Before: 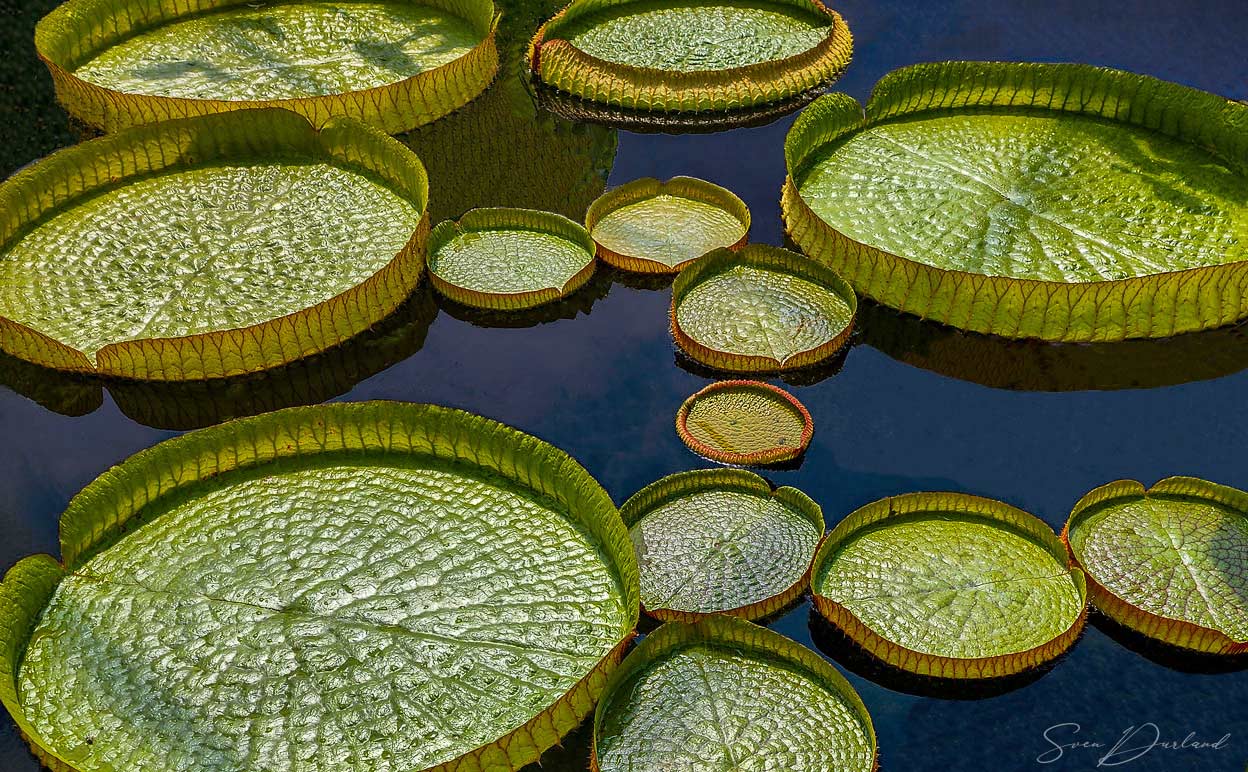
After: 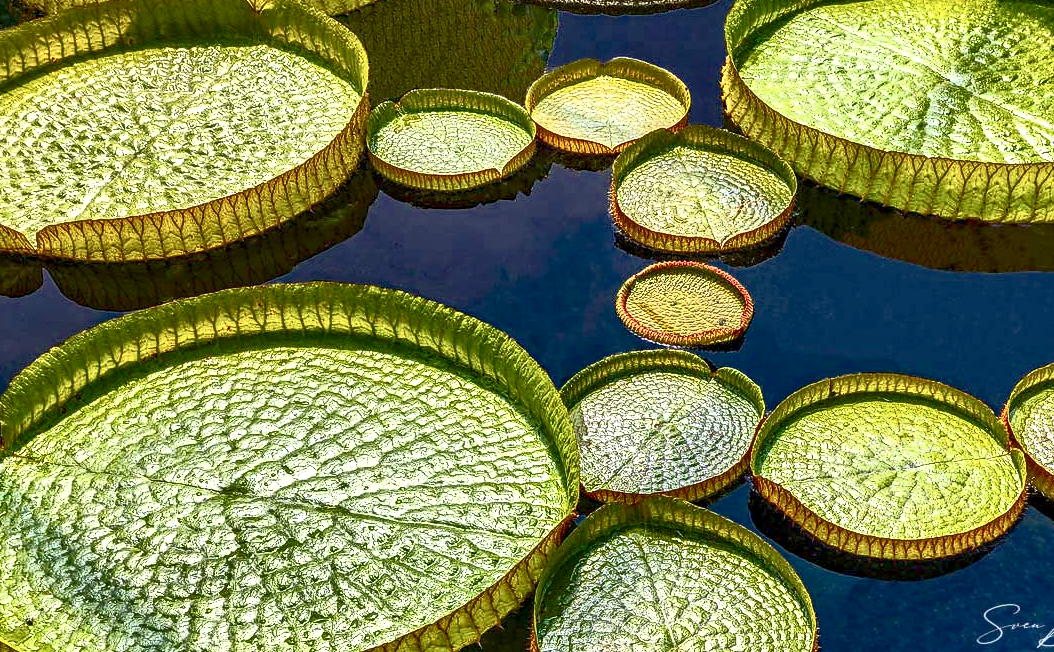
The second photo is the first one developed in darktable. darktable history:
contrast brightness saturation: contrast 0.62, brightness 0.34, saturation 0.14
rgb curve: curves: ch0 [(0, 0) (0.072, 0.166) (0.217, 0.293) (0.414, 0.42) (1, 1)], compensate middle gray true, preserve colors basic power
crop and rotate: left 4.842%, top 15.51%, right 10.668%
local contrast: highlights 59%, detail 145%
haze removal: on, module defaults
color correction: highlights a* -0.182, highlights b* -0.124
shadows and highlights: shadows 52.42, soften with gaussian
